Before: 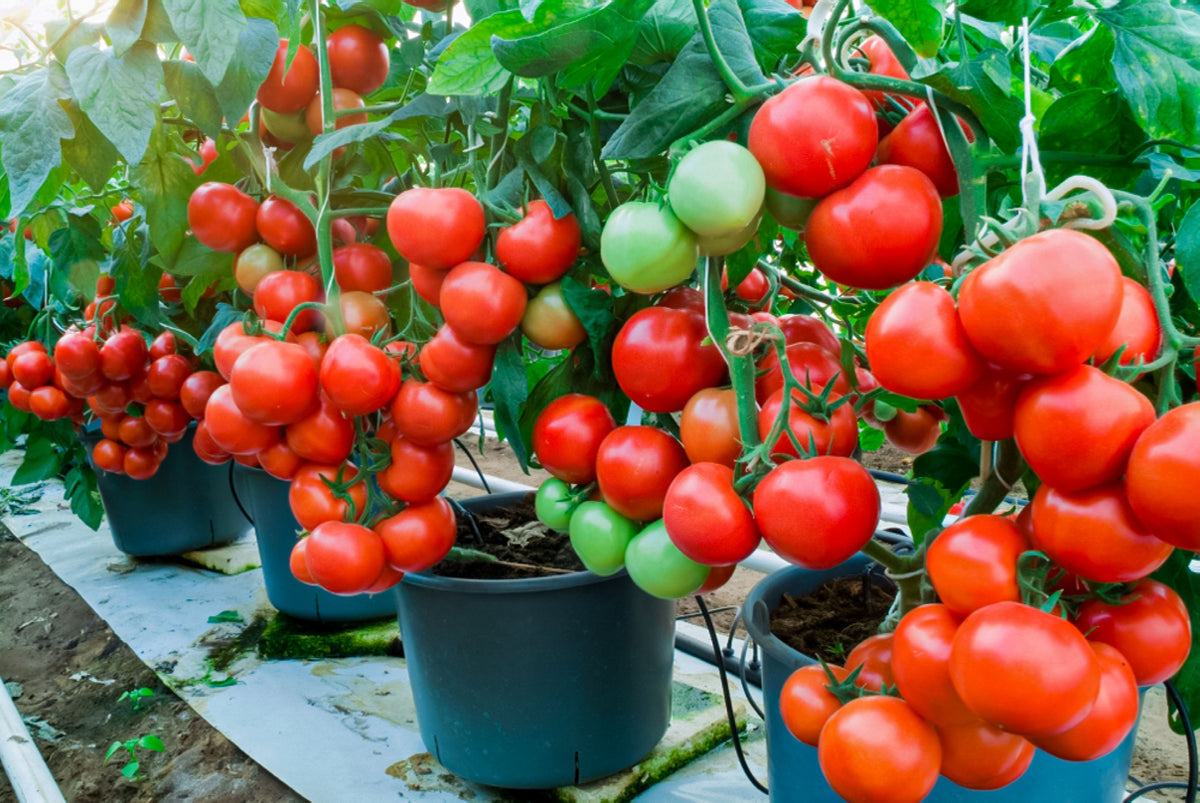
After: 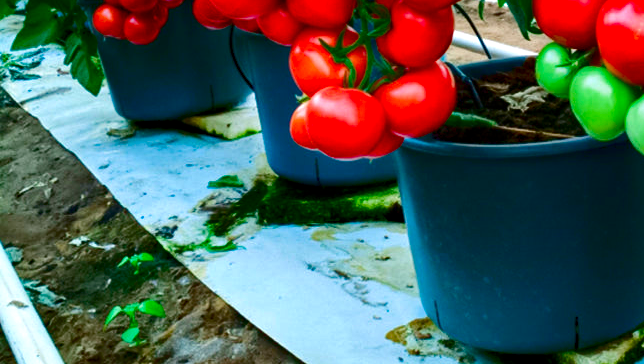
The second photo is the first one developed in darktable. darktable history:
crop and rotate: top 54.343%, right 46.332%, bottom 0.209%
exposure: exposure 0.657 EV, compensate highlight preservation false
contrast brightness saturation: contrast 0.133, brightness -0.238, saturation 0.15
tone equalizer: -8 EV -0.417 EV, -7 EV -0.369 EV, -6 EV -0.348 EV, -5 EV -0.232 EV, -3 EV 0.246 EV, -2 EV 0.329 EV, -1 EV 0.405 EV, +0 EV 0.432 EV, edges refinement/feathering 500, mask exposure compensation -1.57 EV, preserve details guided filter
haze removal: compatibility mode true, adaptive false
color balance rgb: perceptual saturation grading › global saturation 34.563%, perceptual saturation grading › highlights -29.913%, perceptual saturation grading › shadows 34.709%, contrast -19.563%
